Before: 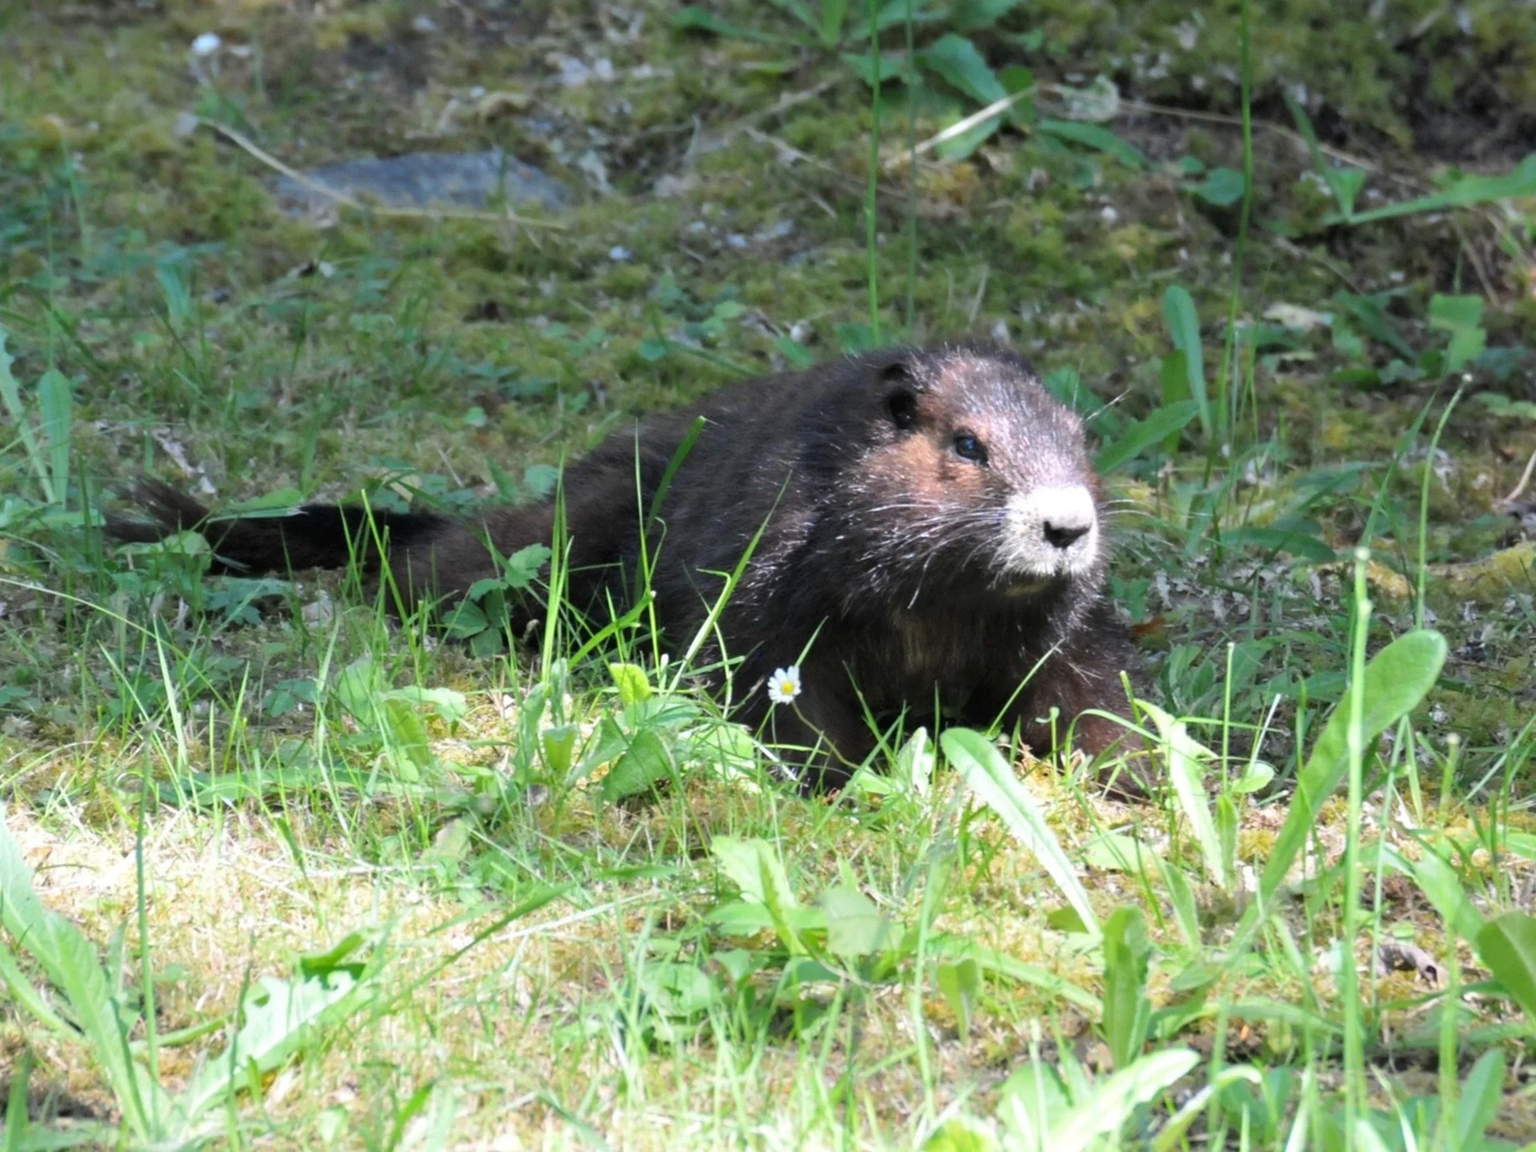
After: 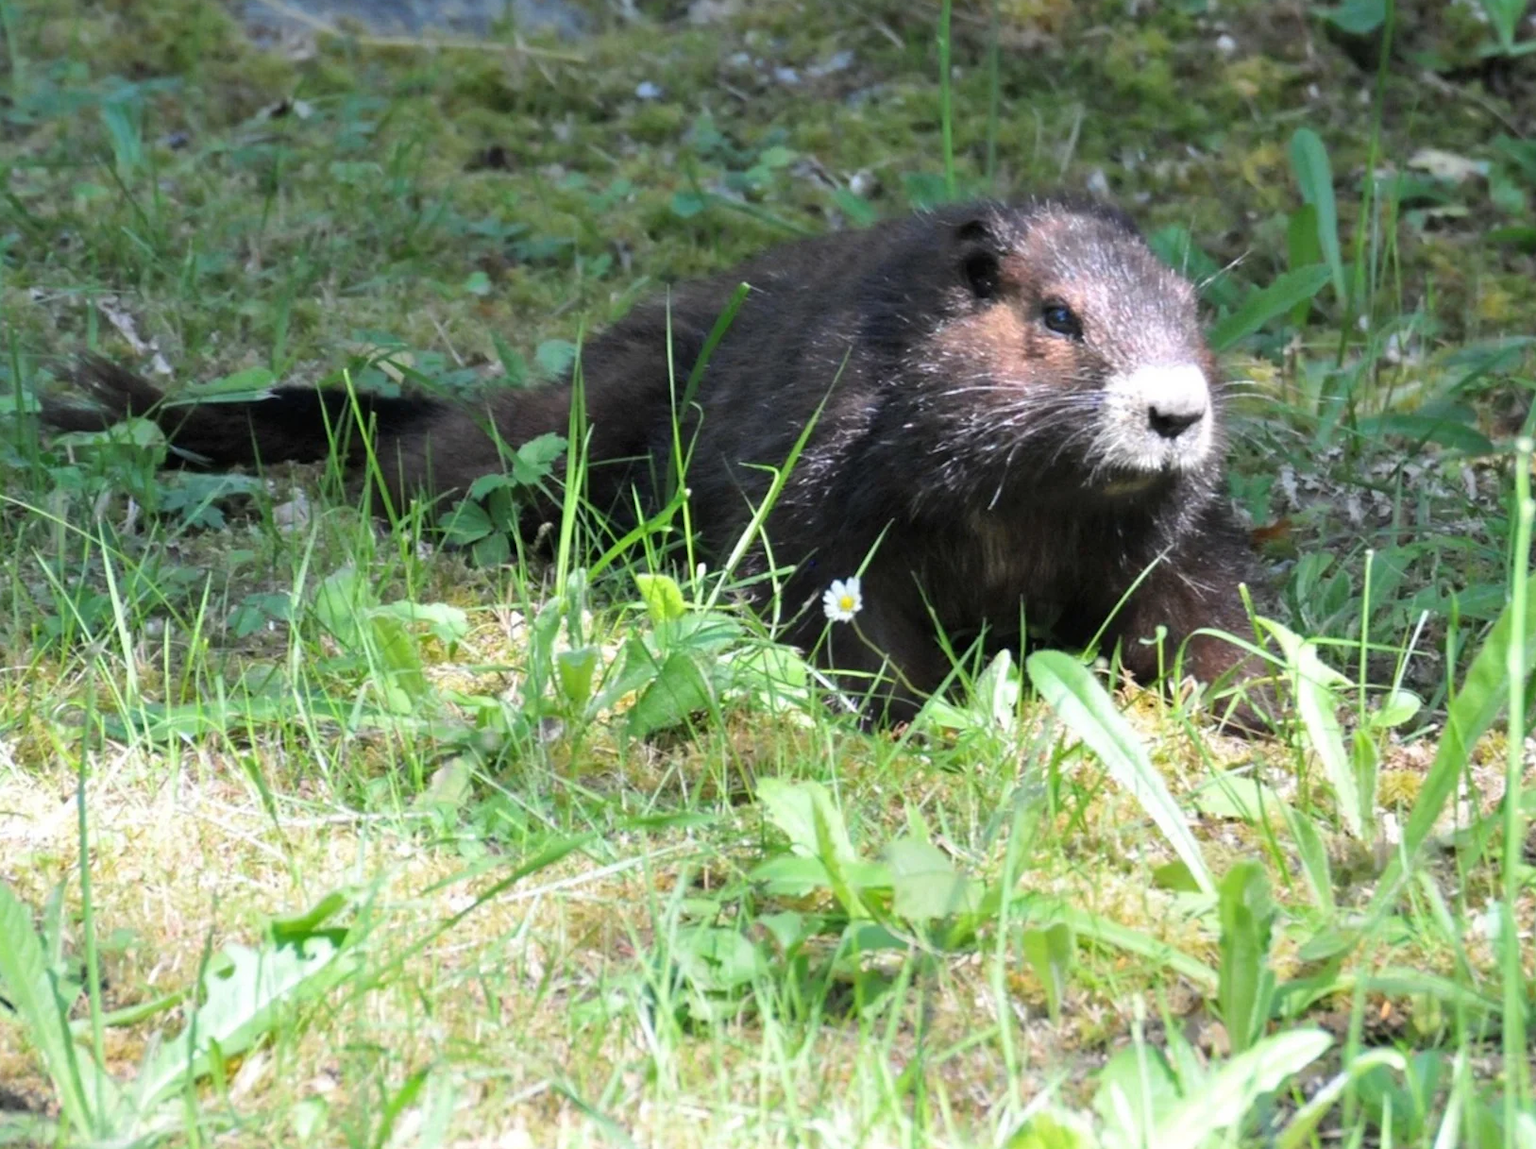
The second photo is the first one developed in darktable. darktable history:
crop and rotate: left 4.597%, top 15.387%, right 10.659%
